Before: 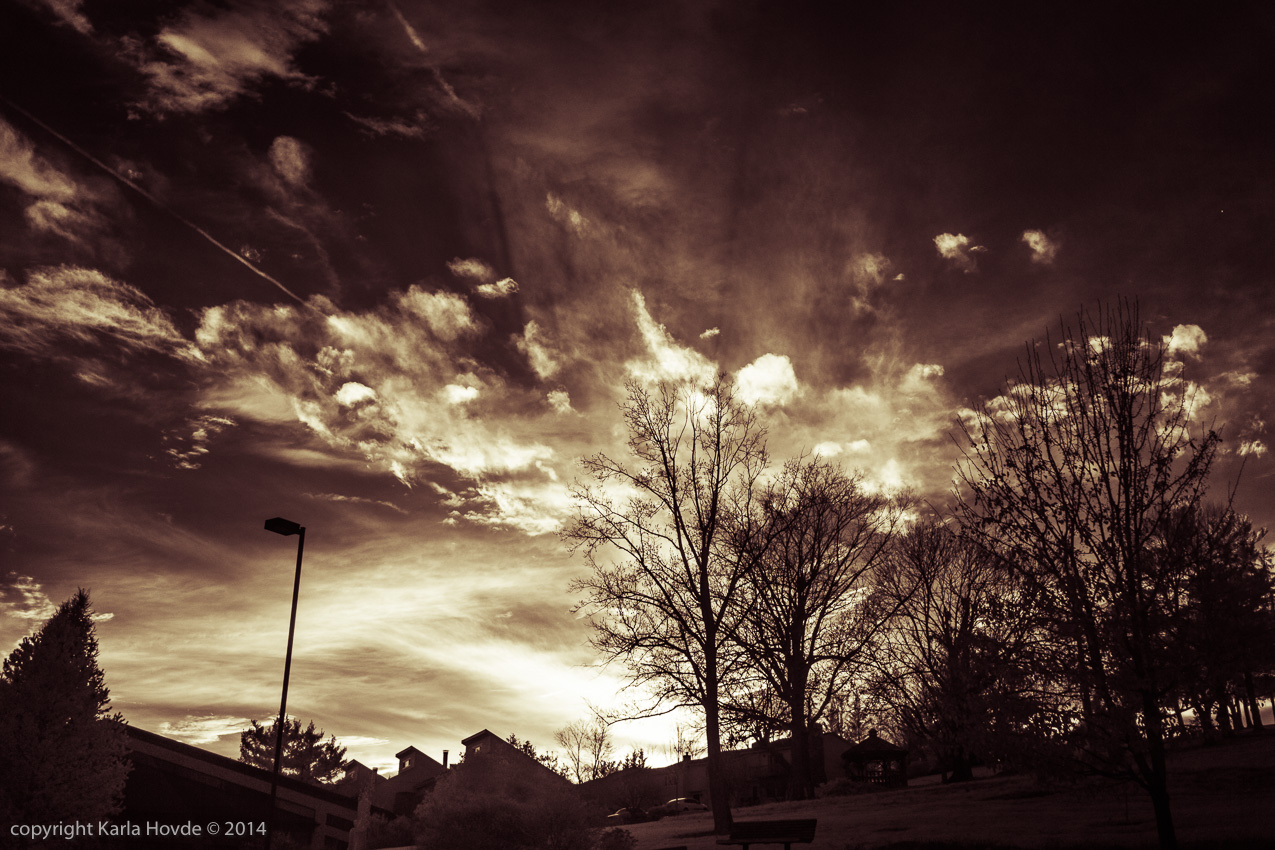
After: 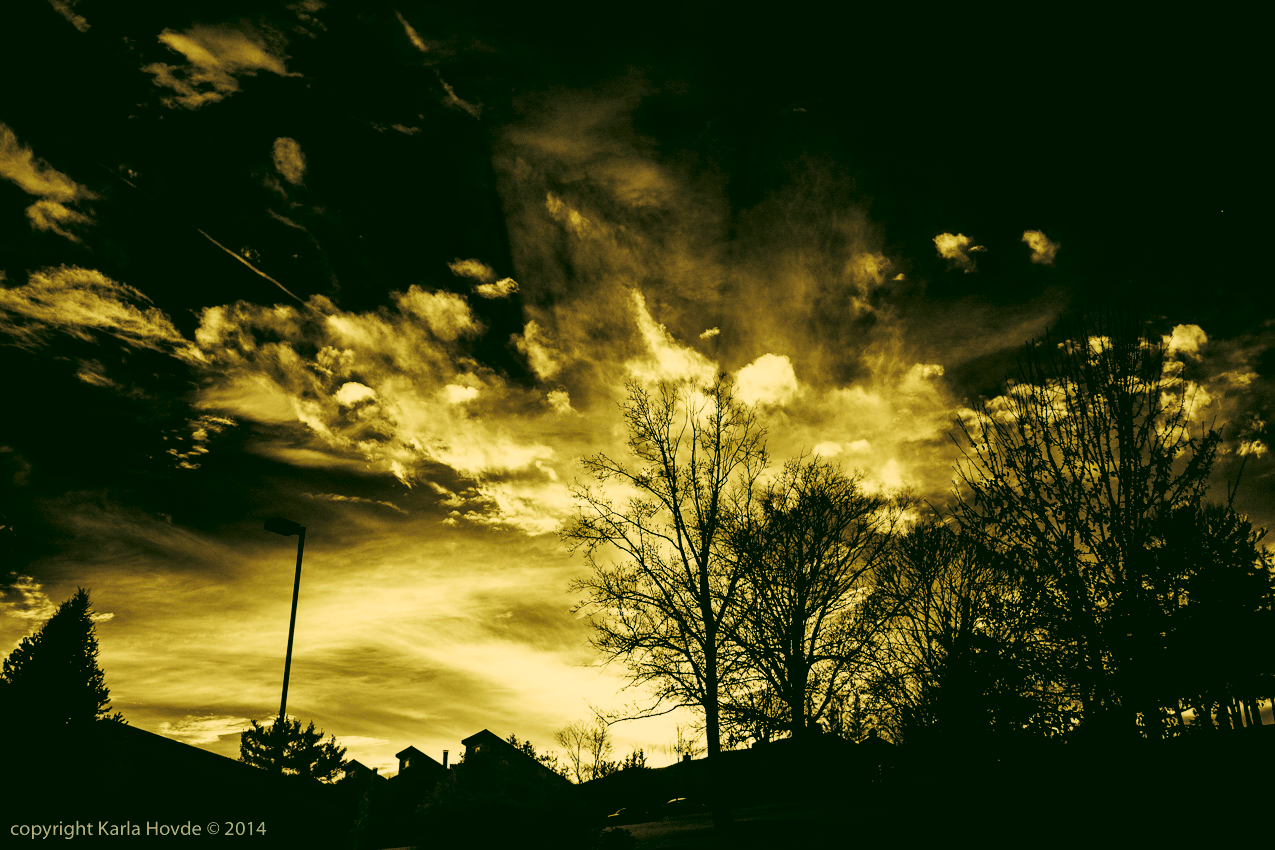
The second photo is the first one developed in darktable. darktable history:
color balance rgb: linear chroma grading › global chroma 15%, perceptual saturation grading › global saturation 30%
local contrast: mode bilateral grid, contrast 20, coarseness 50, detail 120%, midtone range 0.2
filmic rgb: black relative exposure -5 EV, white relative exposure 3.2 EV, hardness 3.42, contrast 1.2, highlights saturation mix -50%
color correction: highlights a* 5.62, highlights b* 33.57, shadows a* -25.86, shadows b* 4.02
